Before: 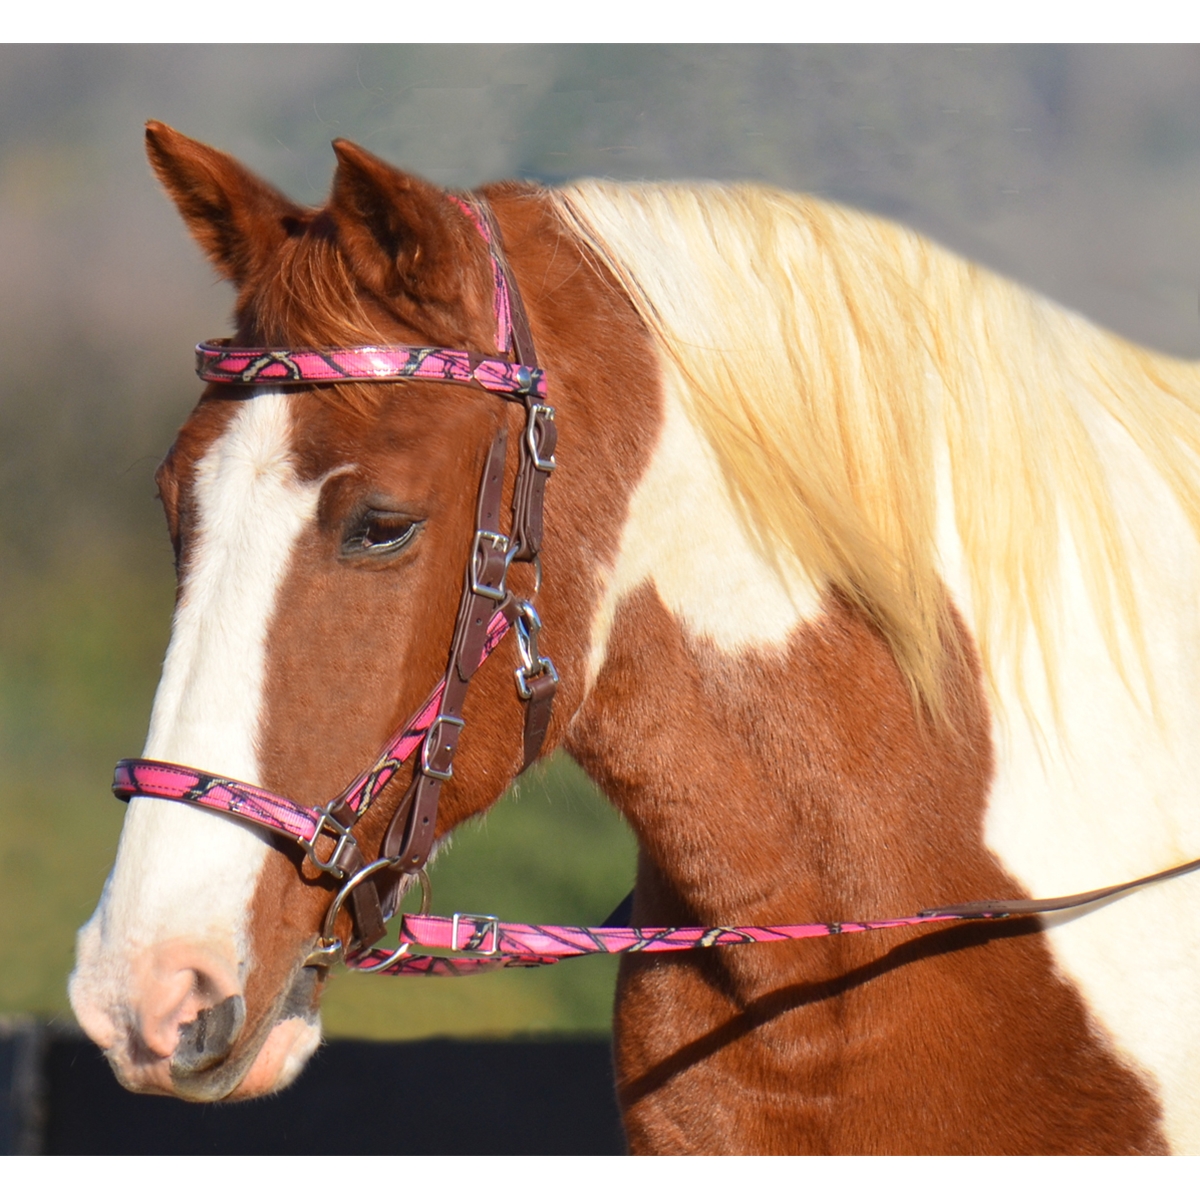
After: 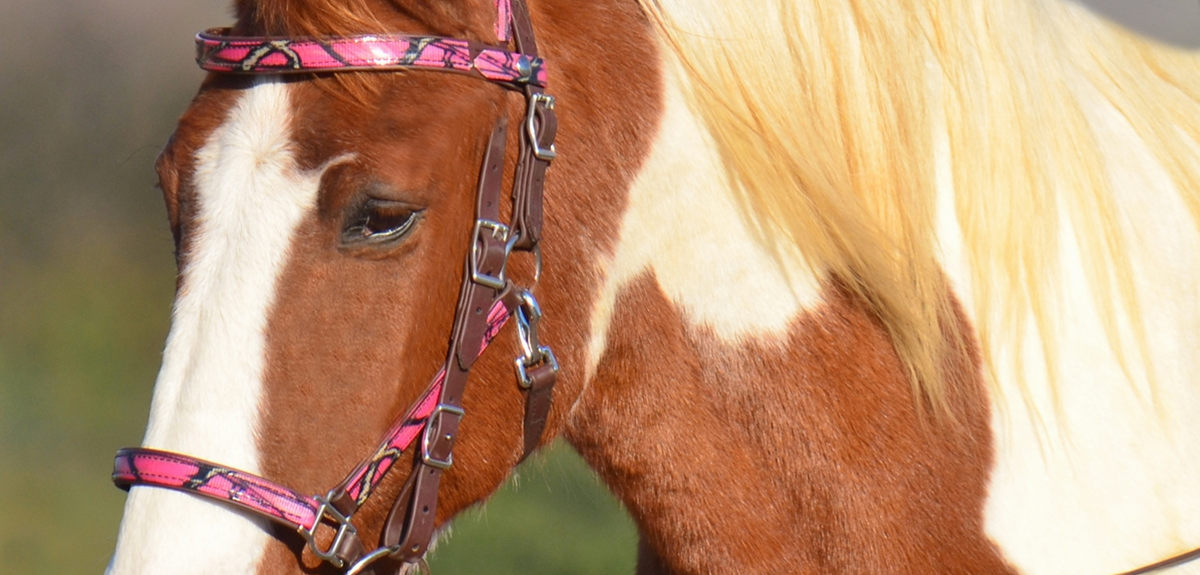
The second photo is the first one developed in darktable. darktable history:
crop and rotate: top 25.947%, bottom 26.112%
contrast brightness saturation: contrast -0.013, brightness -0.01, saturation 0.029
